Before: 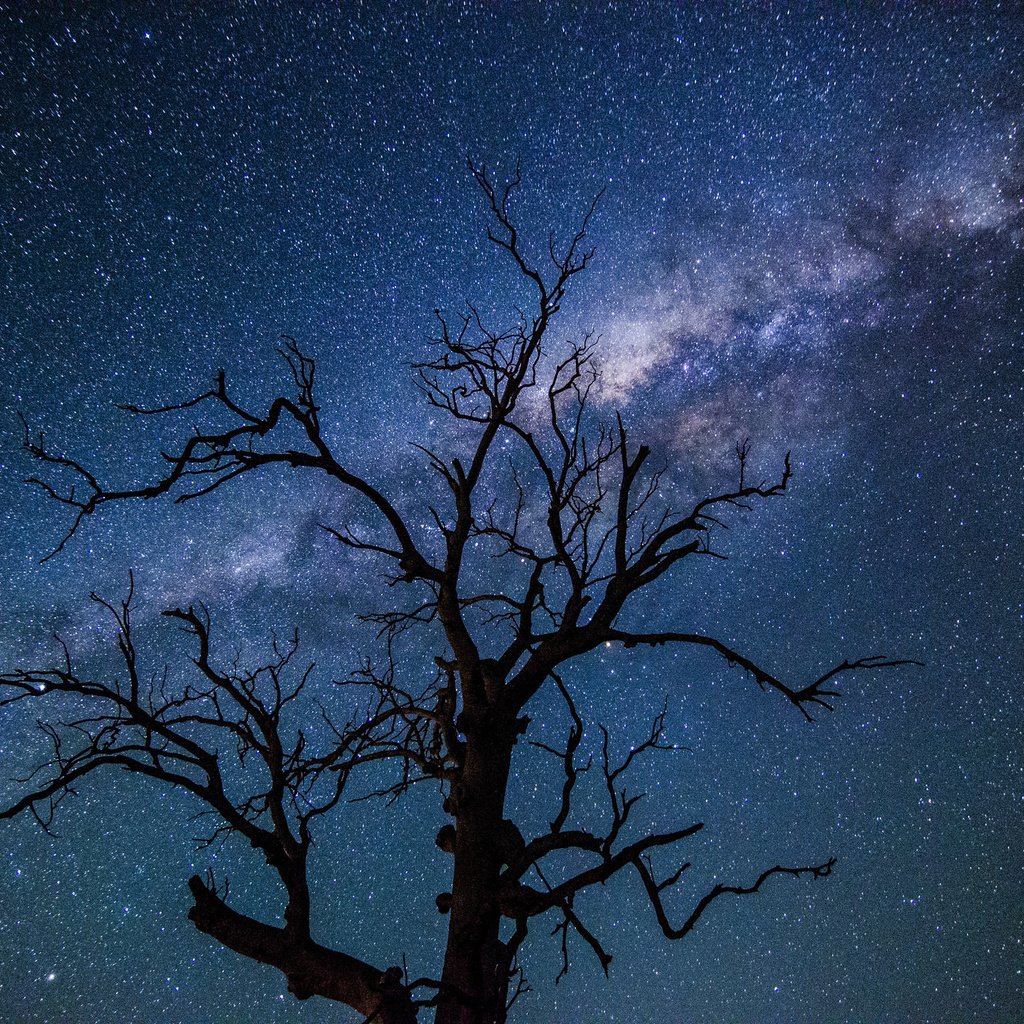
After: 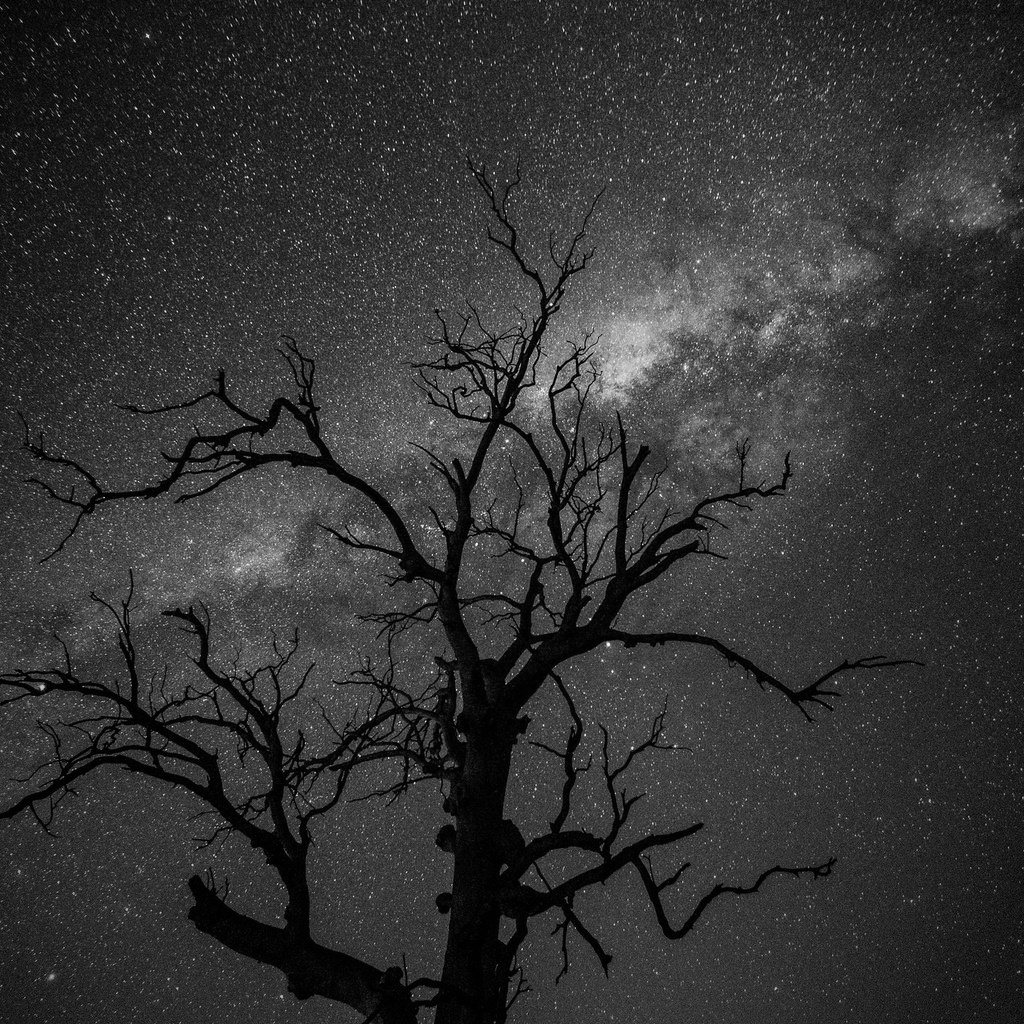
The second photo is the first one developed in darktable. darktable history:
vignetting: fall-off start 72.14%, fall-off radius 108.07%, brightness -0.713, saturation -0.488, center (-0.054, -0.359), width/height ratio 0.729
monochrome: on, module defaults
